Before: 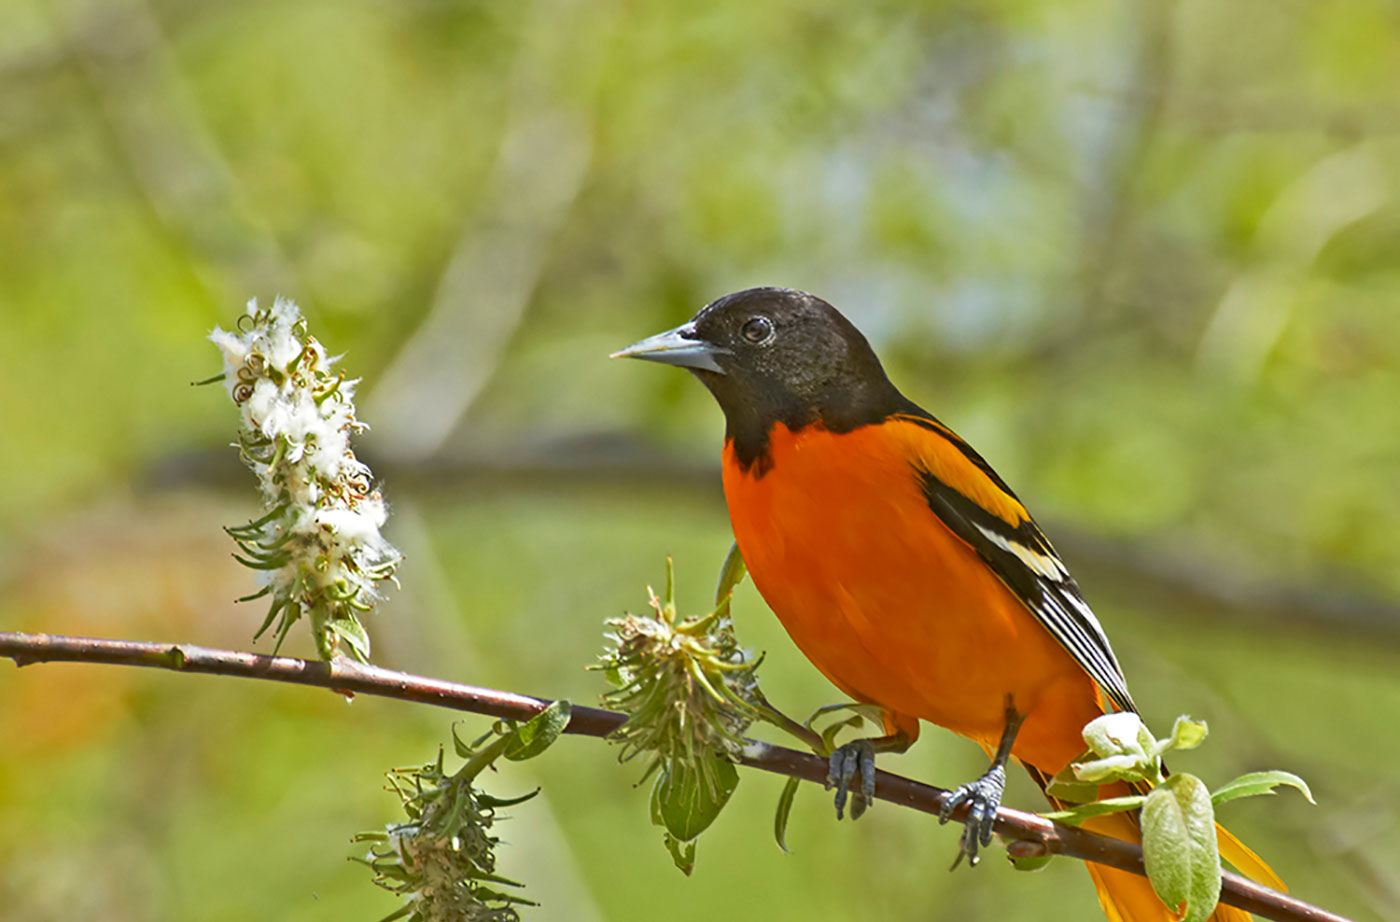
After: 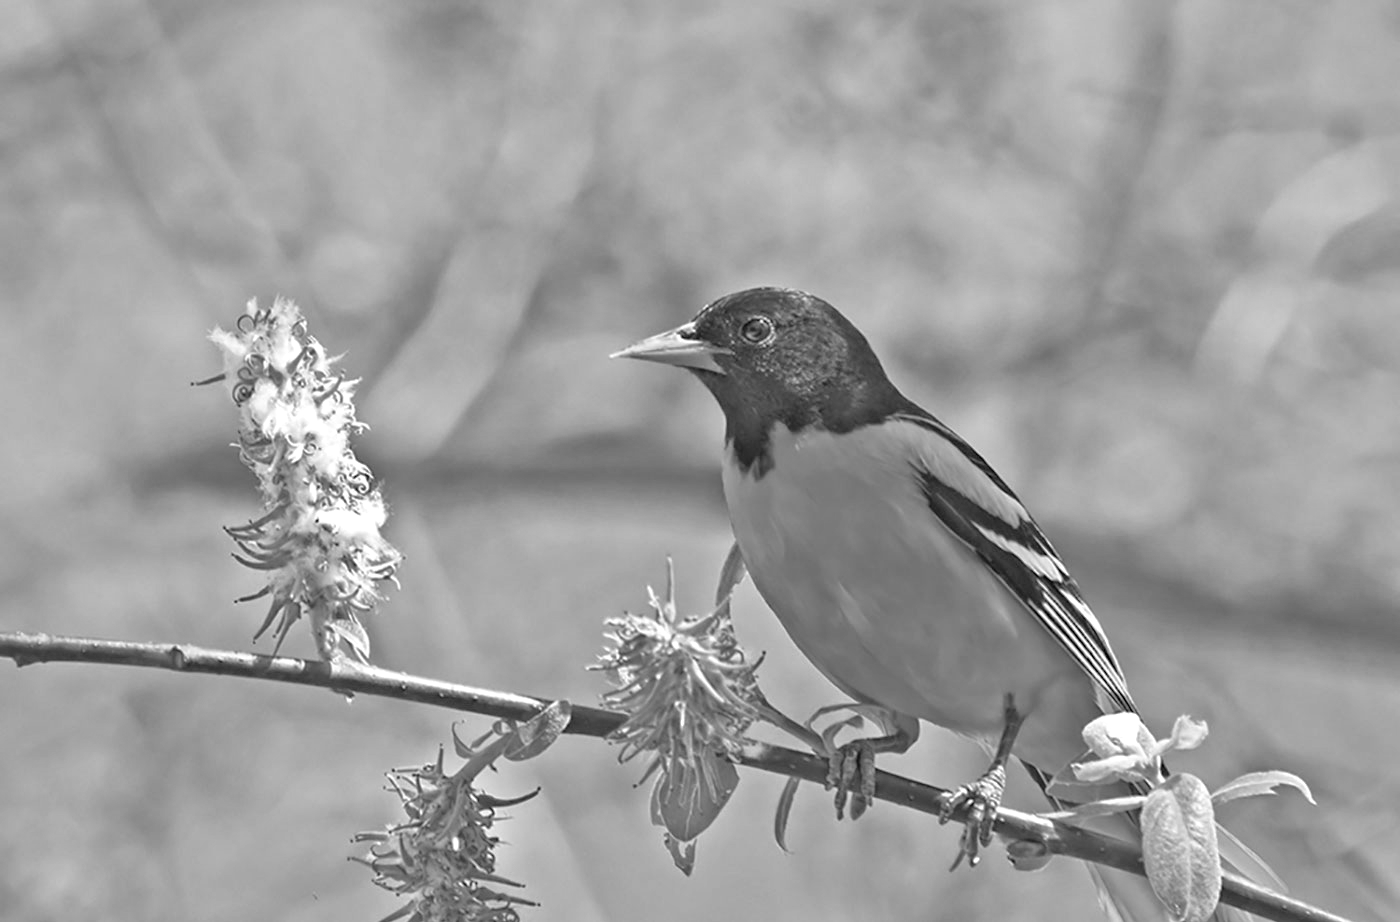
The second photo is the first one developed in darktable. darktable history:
contrast brightness saturation: saturation -1
local contrast: highlights 100%, shadows 100%, detail 120%, midtone range 0.2
exposure: black level correction 0, exposure 1.015 EV, compensate exposure bias true, compensate highlight preservation false
tone equalizer: -8 EV -0.002 EV, -7 EV 0.005 EV, -6 EV -0.008 EV, -5 EV 0.007 EV, -4 EV -0.042 EV, -3 EV -0.233 EV, -2 EV -0.662 EV, -1 EV -0.983 EV, +0 EV -0.969 EV, smoothing diameter 2%, edges refinement/feathering 20, mask exposure compensation -1.57 EV, filter diffusion 5
